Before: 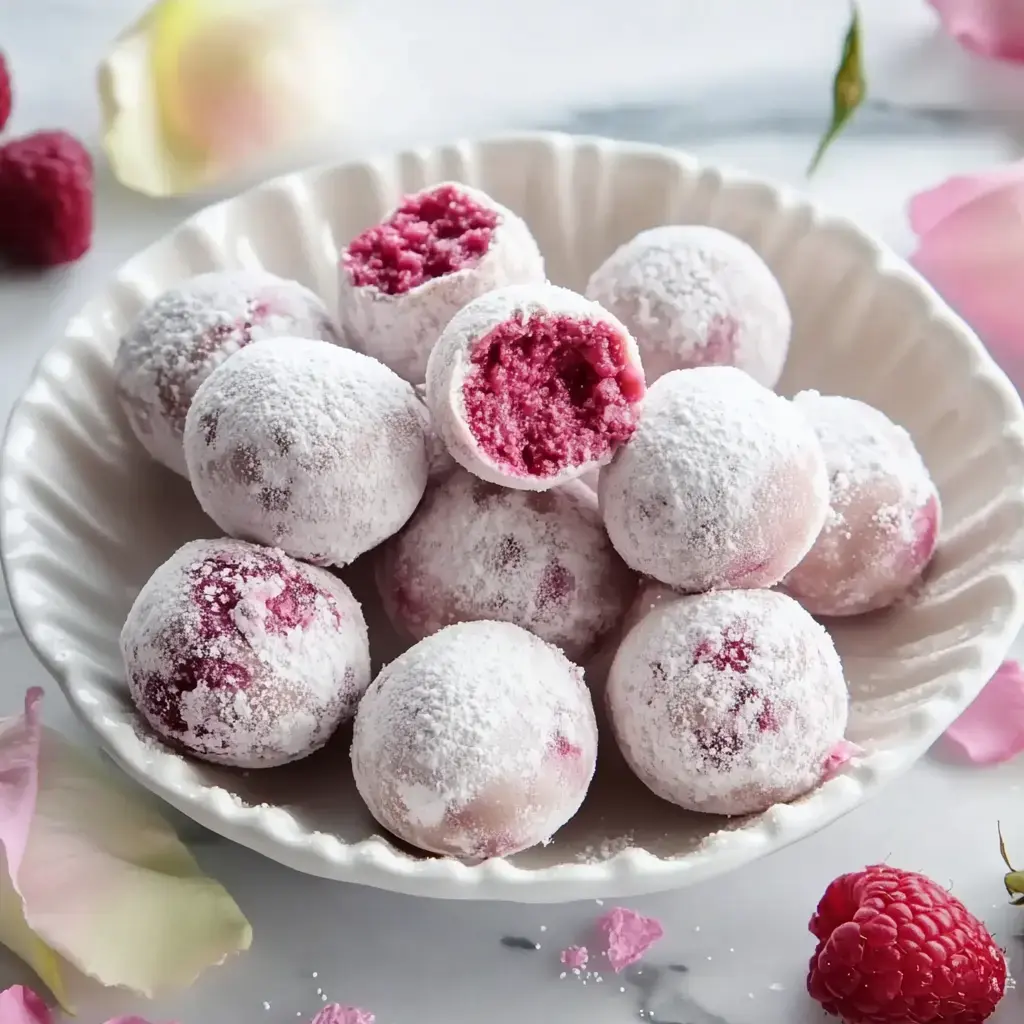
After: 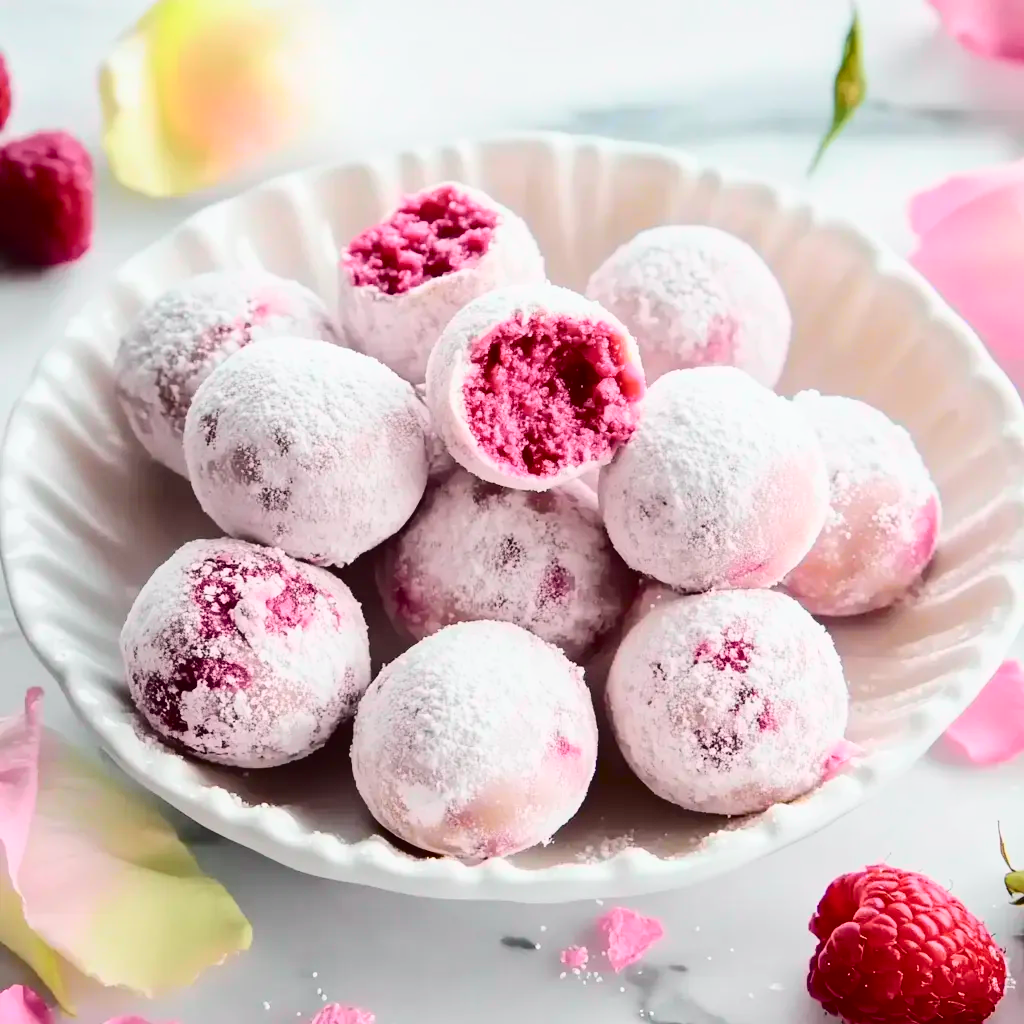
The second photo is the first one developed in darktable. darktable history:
tone curve: curves: ch0 [(0, 0.014) (0.12, 0.096) (0.386, 0.49) (0.54, 0.684) (0.751, 0.855) (0.89, 0.943) (0.998, 0.989)]; ch1 [(0, 0) (0.133, 0.099) (0.437, 0.41) (0.5, 0.5) (0.517, 0.536) (0.548, 0.575) (0.582, 0.639) (0.627, 0.692) (0.836, 0.868) (1, 1)]; ch2 [(0, 0) (0.374, 0.341) (0.456, 0.443) (0.478, 0.49) (0.501, 0.5) (0.528, 0.538) (0.55, 0.6) (0.572, 0.633) (0.702, 0.775) (1, 1)], color space Lab, independent channels, preserve colors none
